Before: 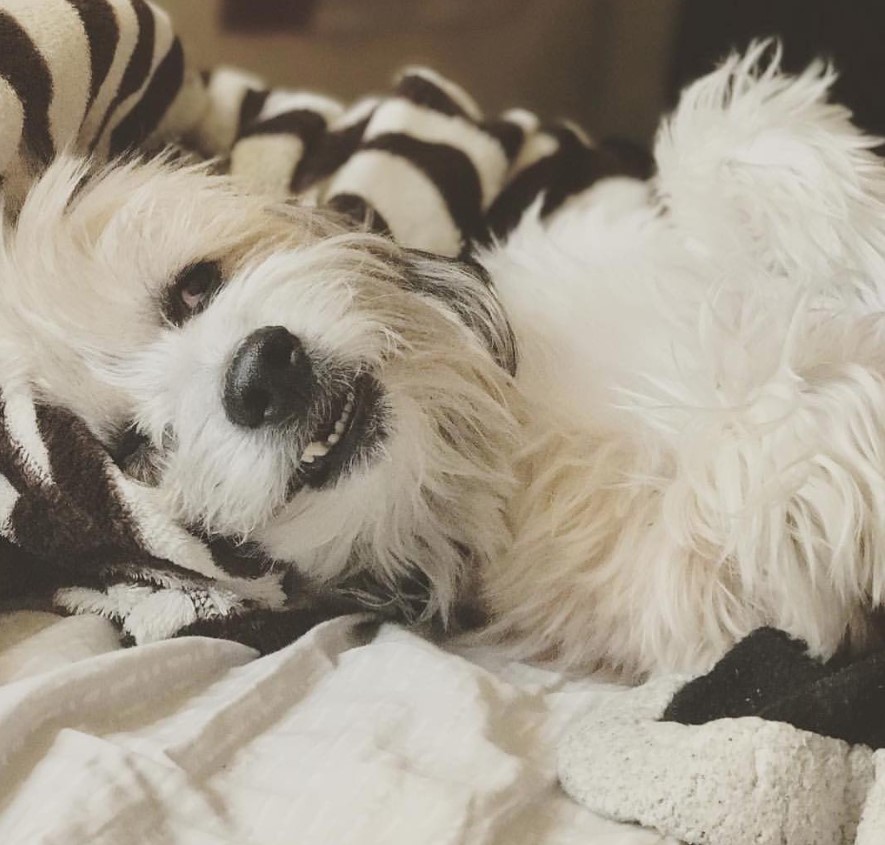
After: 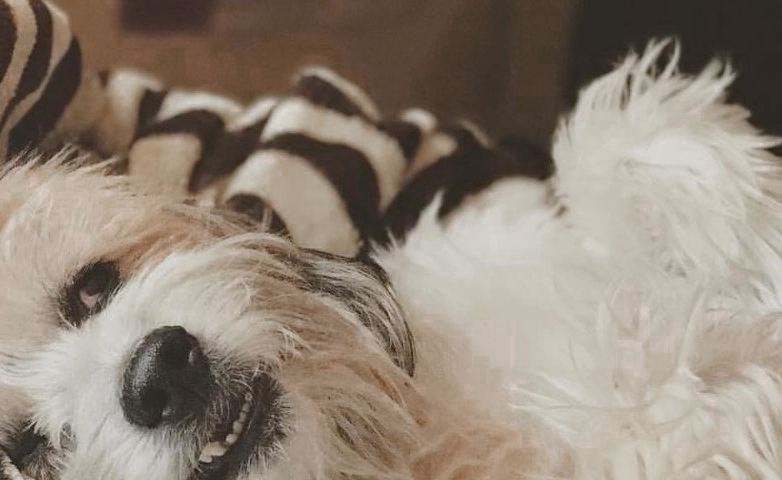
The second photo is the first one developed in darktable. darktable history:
color zones: curves: ch0 [(0.006, 0.385) (0.143, 0.563) (0.243, 0.321) (0.352, 0.464) (0.516, 0.456) (0.625, 0.5) (0.75, 0.5) (0.875, 0.5)]; ch1 [(0, 0.5) (0.134, 0.504) (0.246, 0.463) (0.421, 0.515) (0.5, 0.56) (0.625, 0.5) (0.75, 0.5) (0.875, 0.5)]; ch2 [(0, 0.5) (0.131, 0.426) (0.307, 0.289) (0.38, 0.188) (0.513, 0.216) (0.625, 0.548) (0.75, 0.468) (0.838, 0.396) (0.971, 0.311)]
crop and rotate: left 11.55%, bottom 43.132%
haze removal: compatibility mode true, adaptive false
